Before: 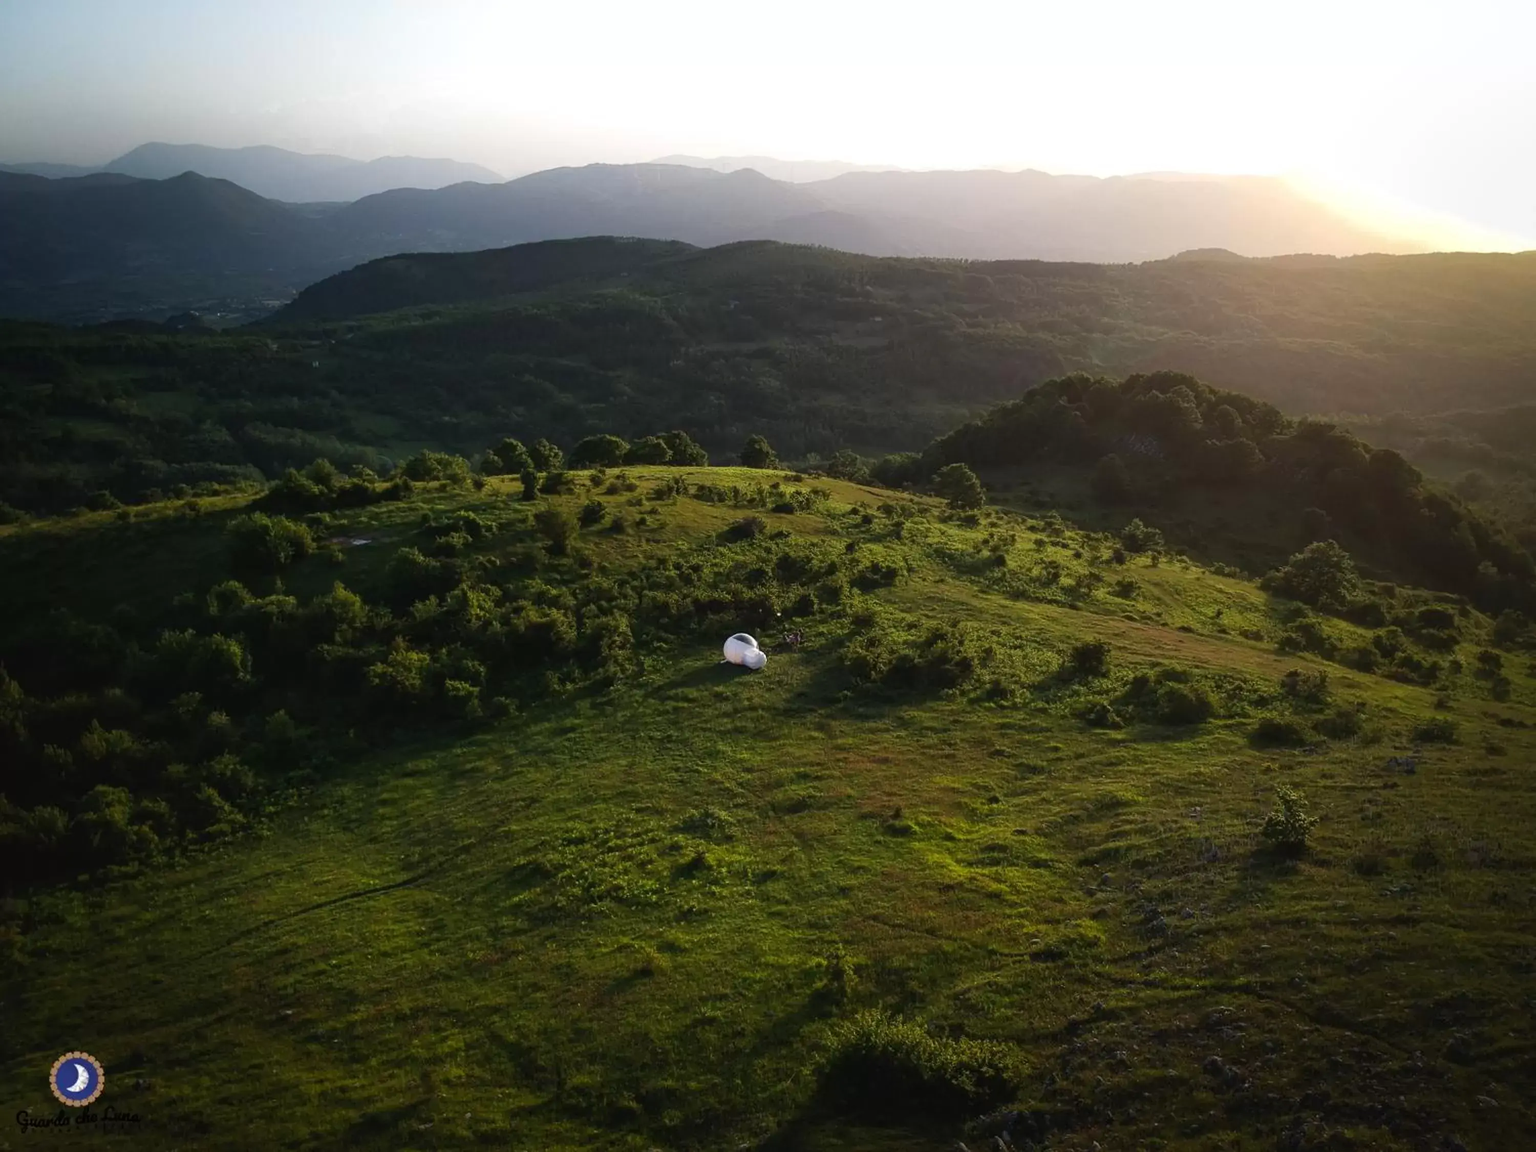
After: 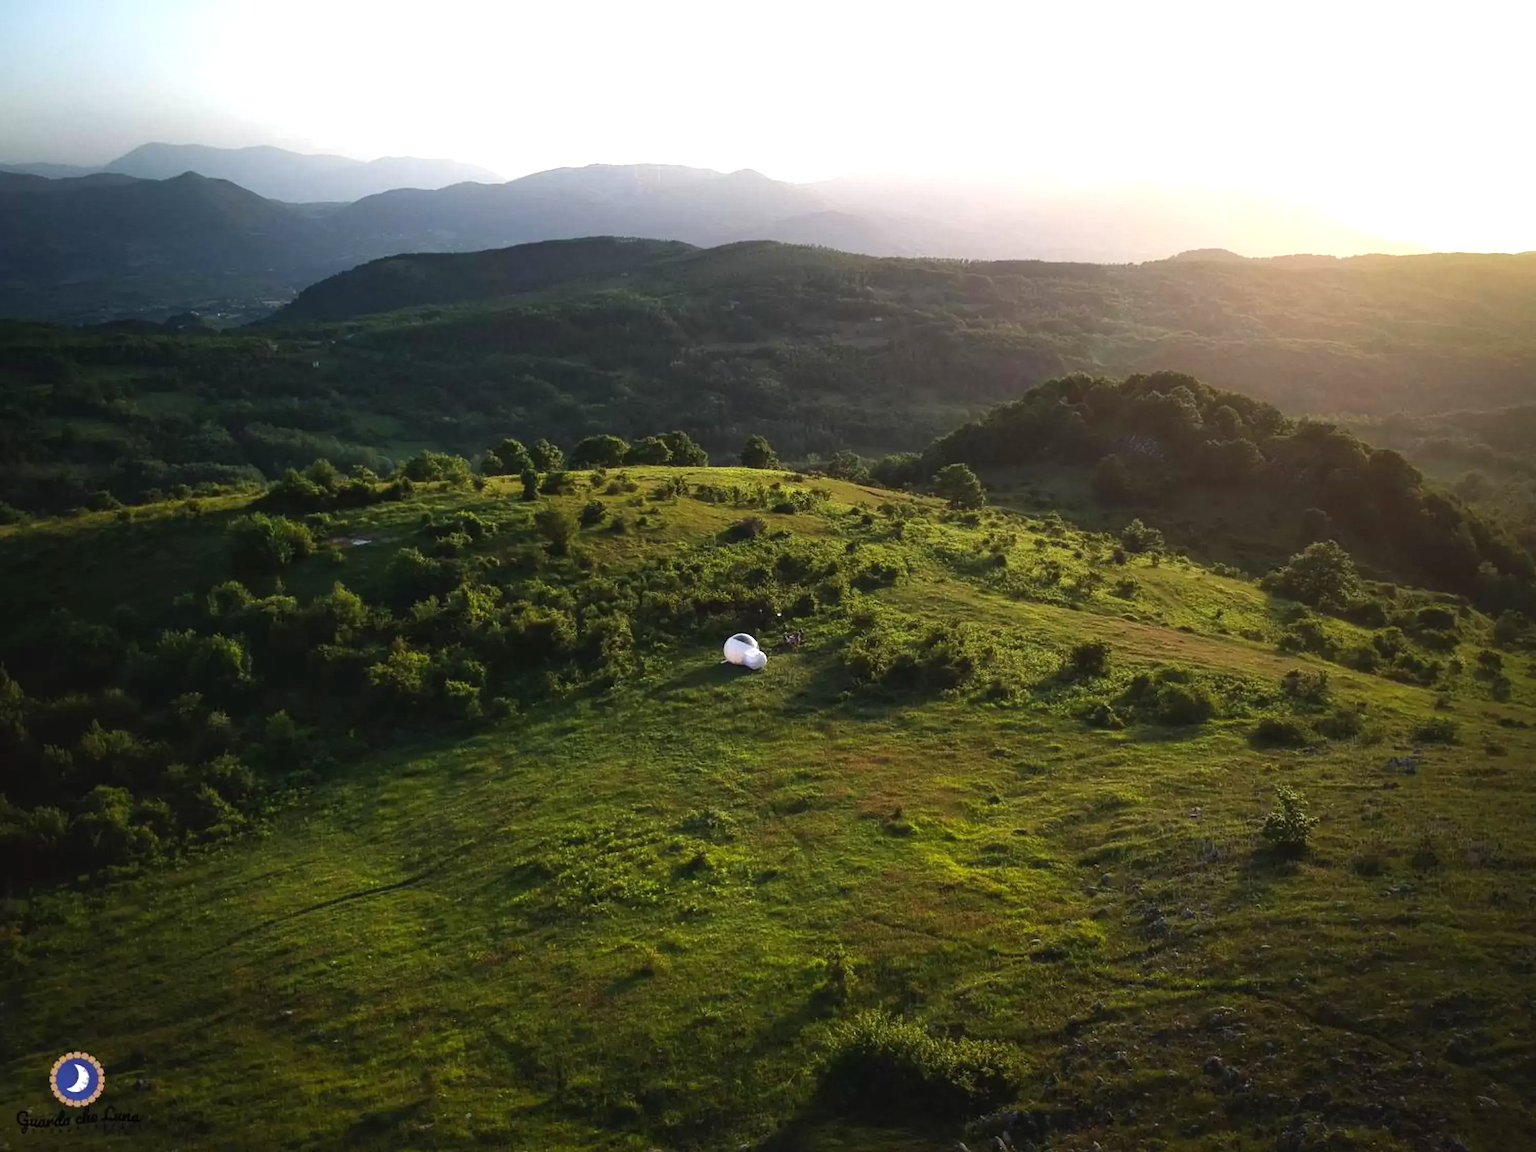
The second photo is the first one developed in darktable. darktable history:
exposure: exposure 0.631 EV, compensate highlight preservation false
